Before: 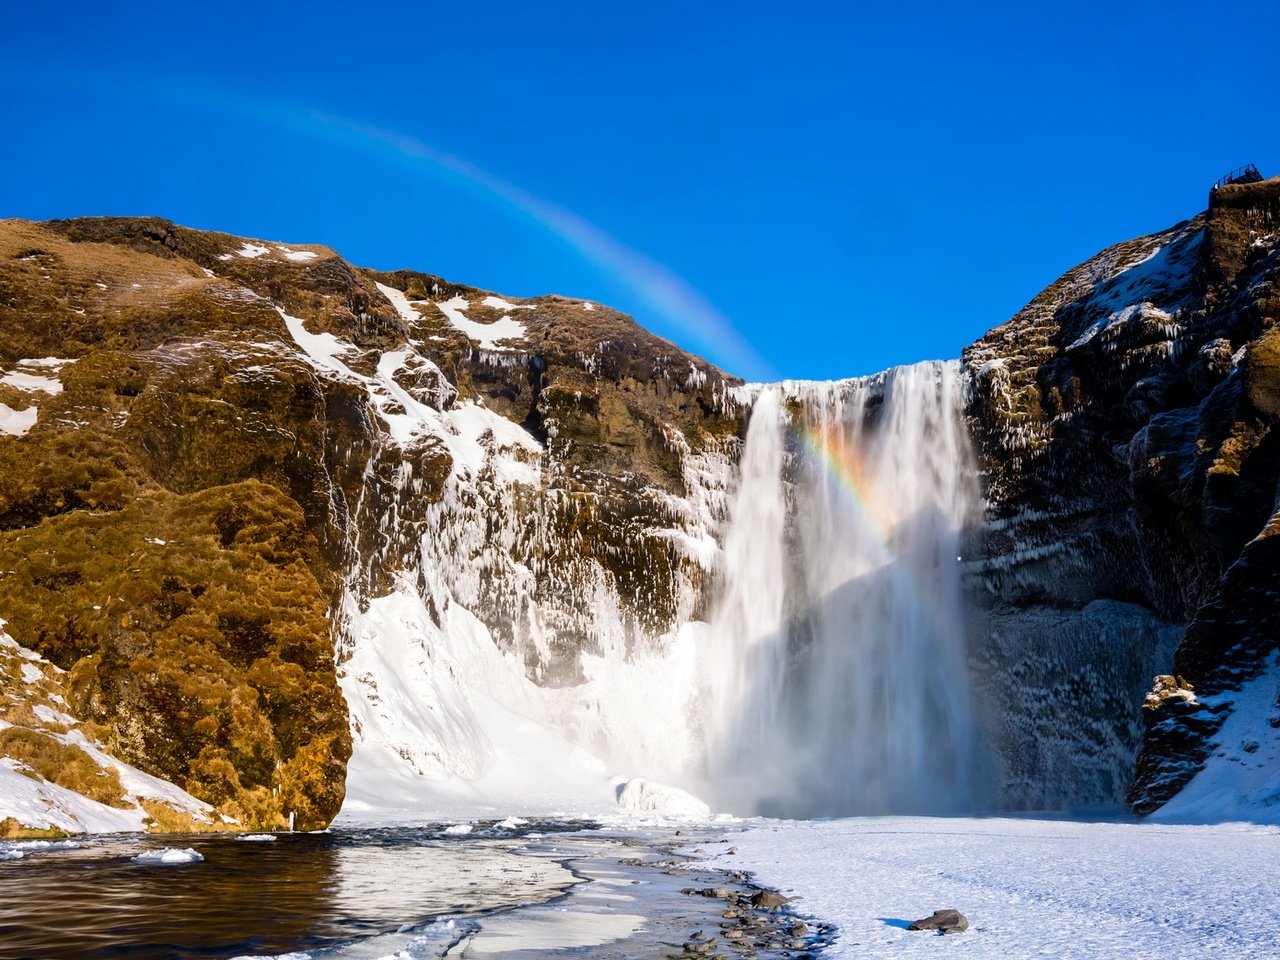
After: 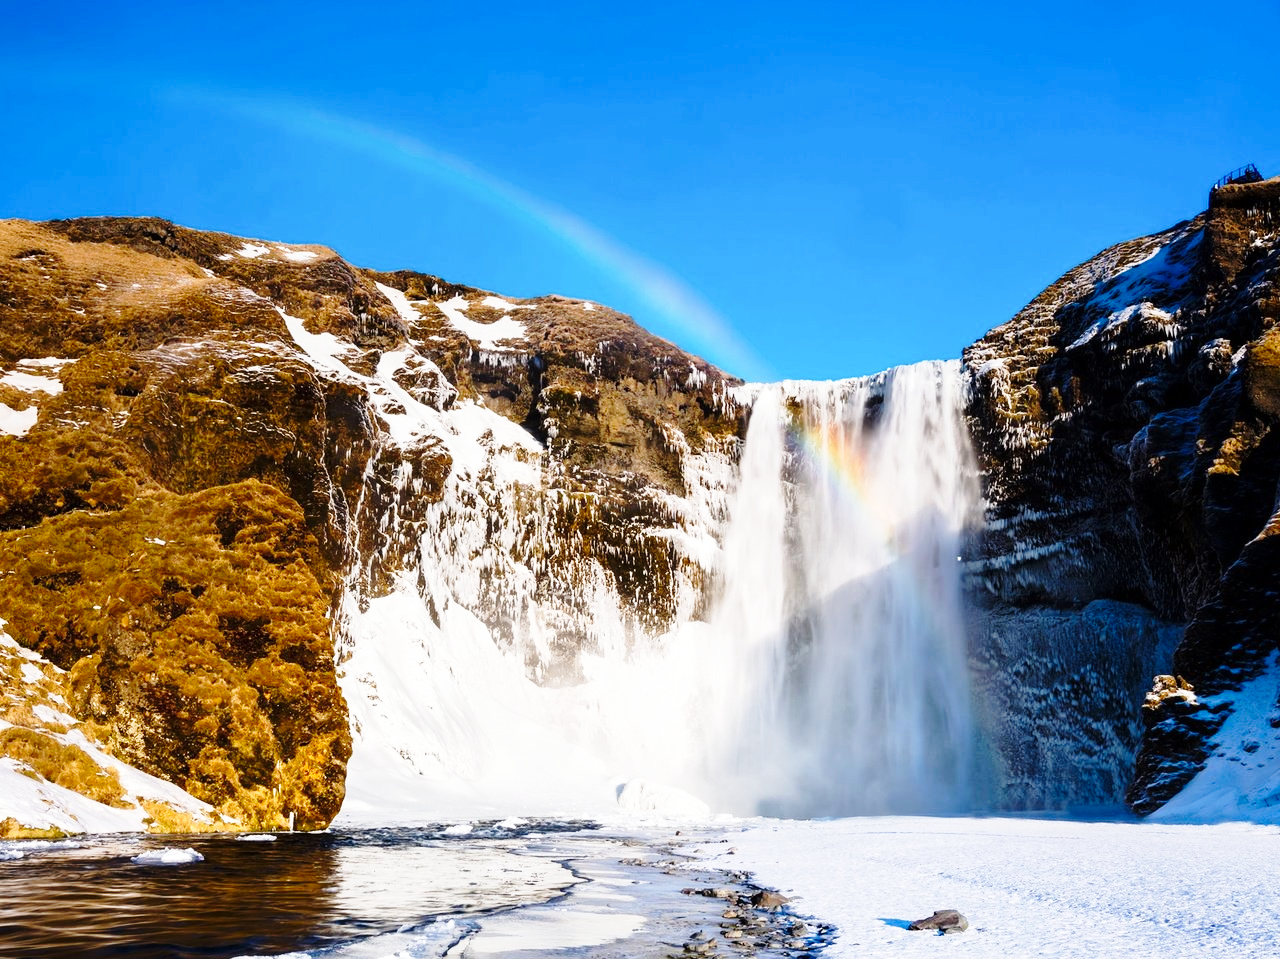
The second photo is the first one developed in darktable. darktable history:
crop: bottom 0.071%
base curve: curves: ch0 [(0, 0) (0.028, 0.03) (0.121, 0.232) (0.46, 0.748) (0.859, 0.968) (1, 1)], preserve colors none
